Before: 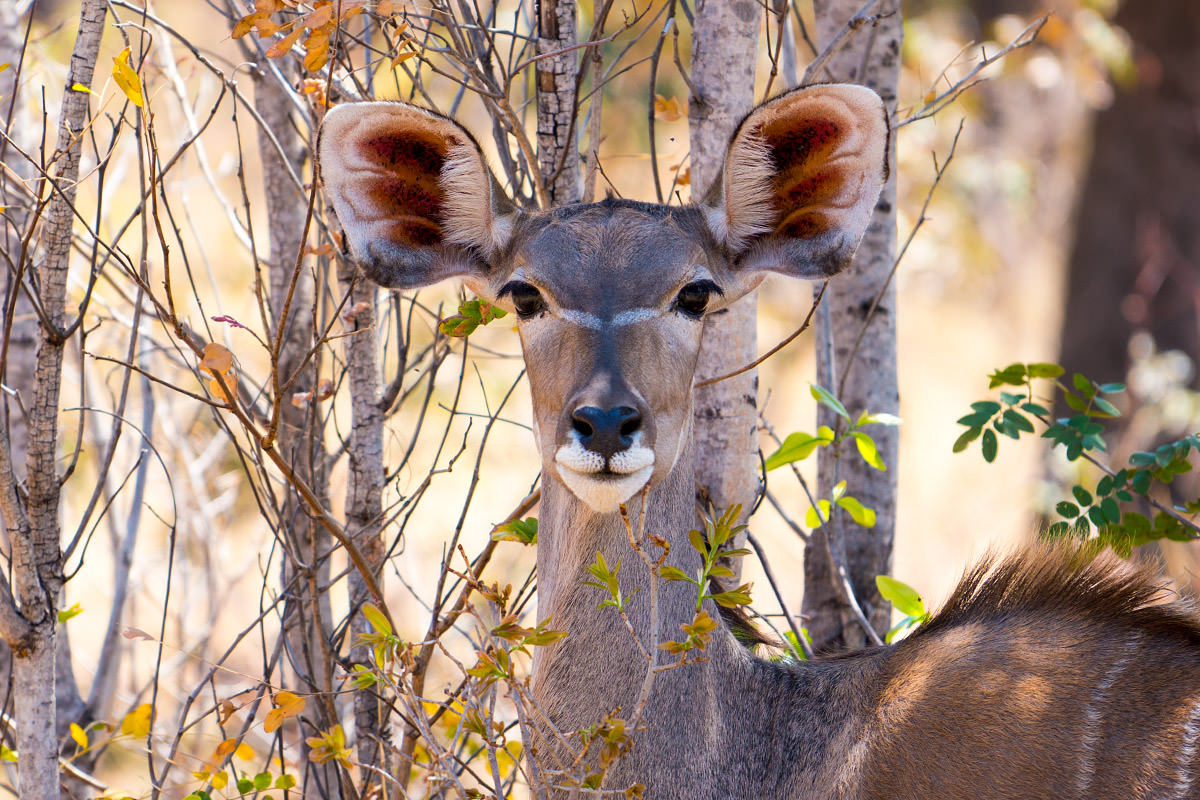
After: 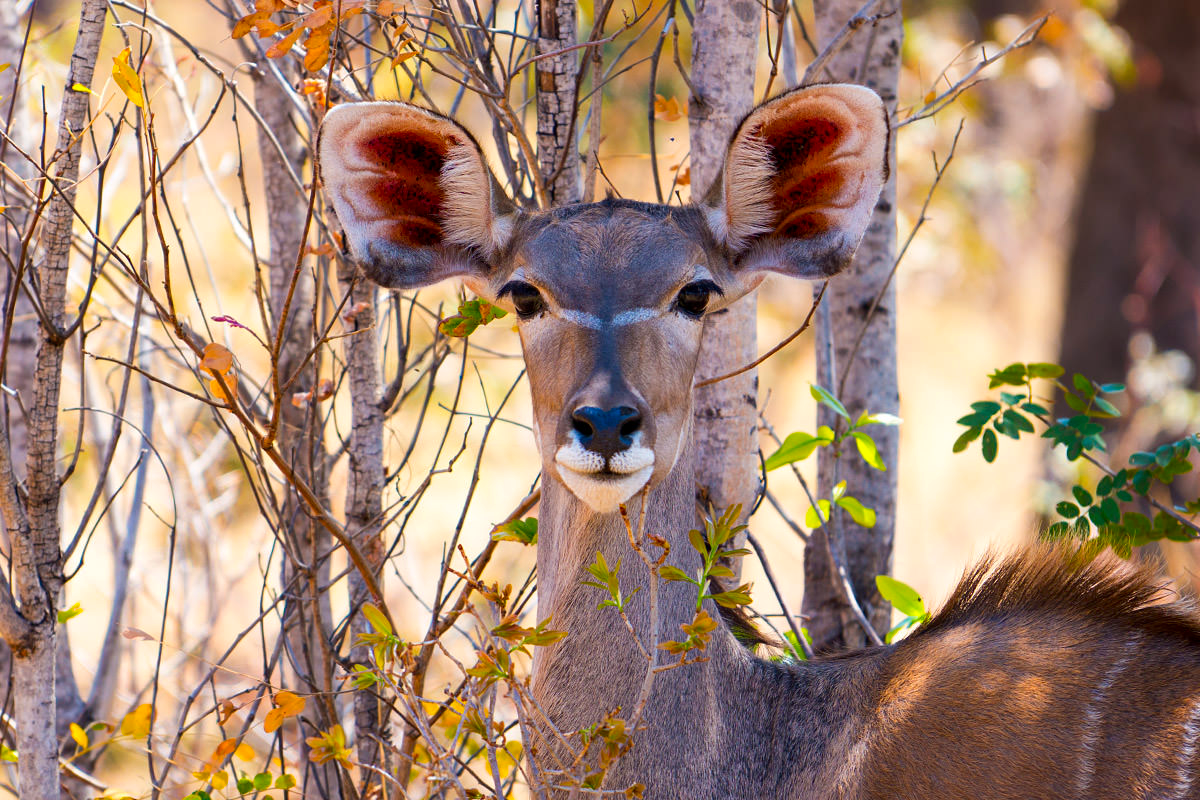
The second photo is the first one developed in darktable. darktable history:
contrast brightness saturation: brightness -0.03, saturation 0.342
